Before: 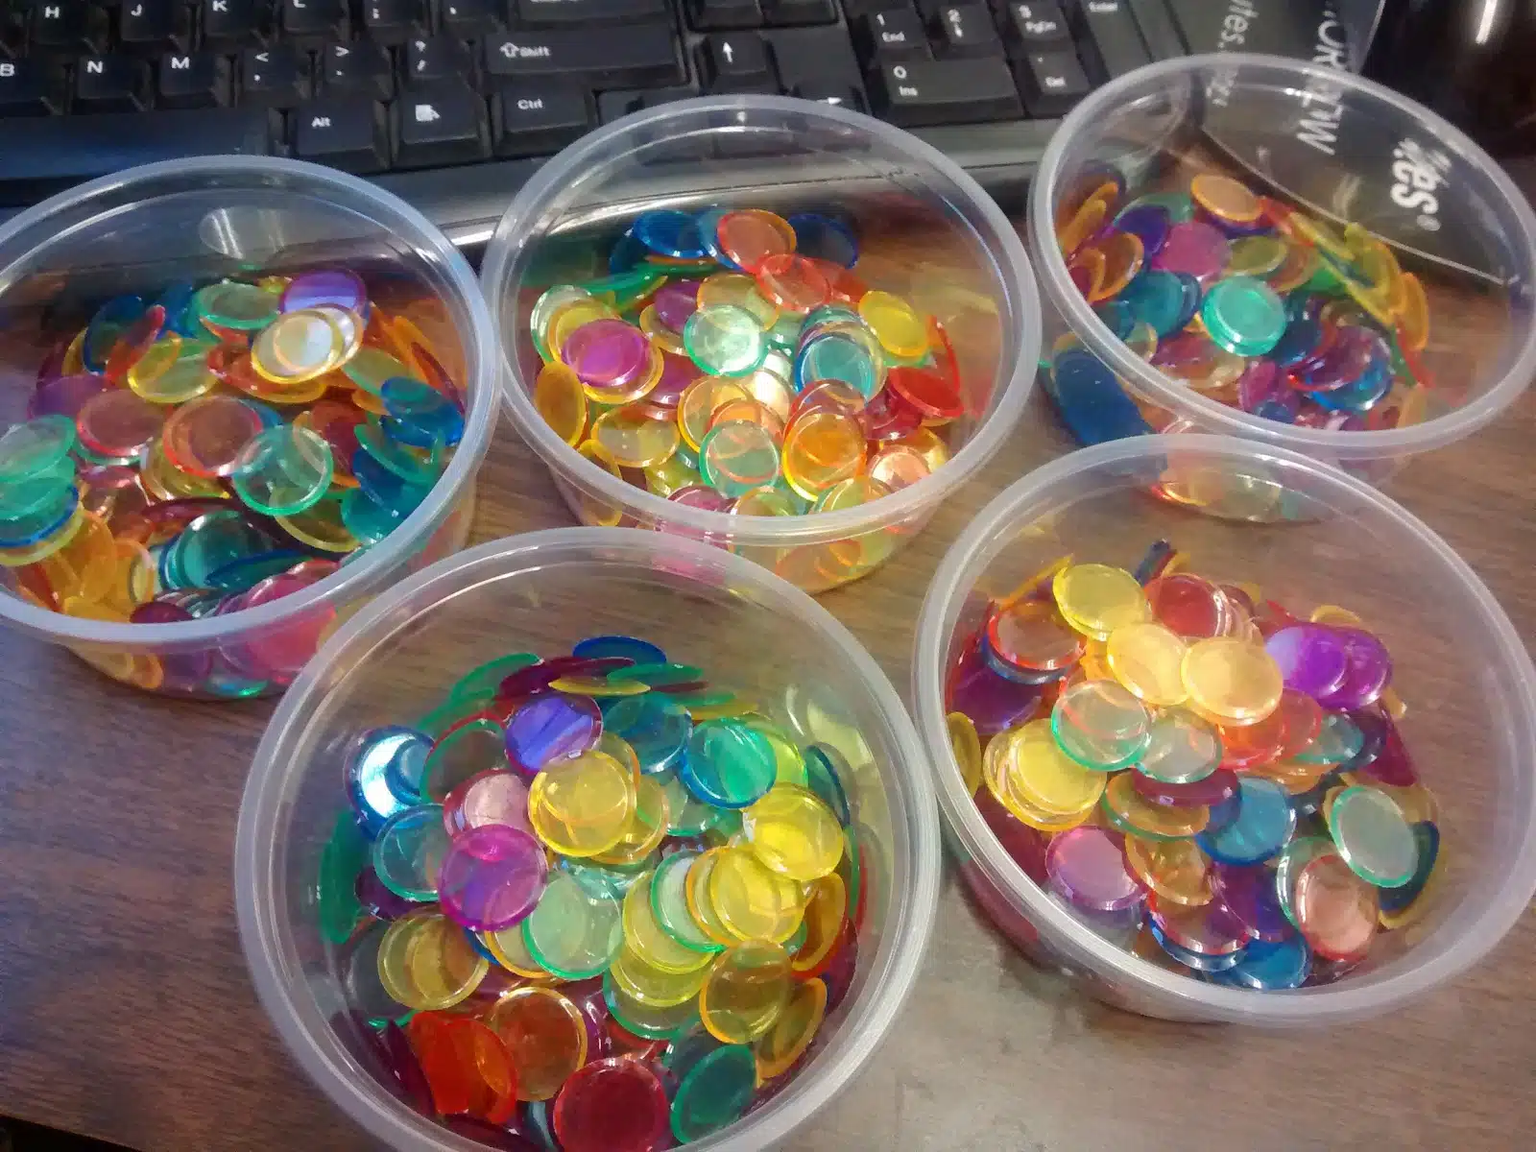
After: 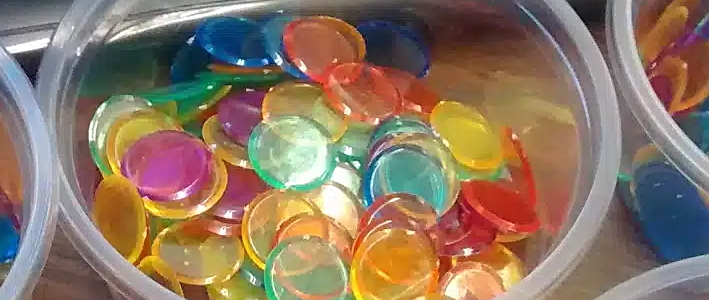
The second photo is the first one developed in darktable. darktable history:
sharpen: on, module defaults
crop: left 29.06%, top 16.837%, right 26.602%, bottom 57.983%
